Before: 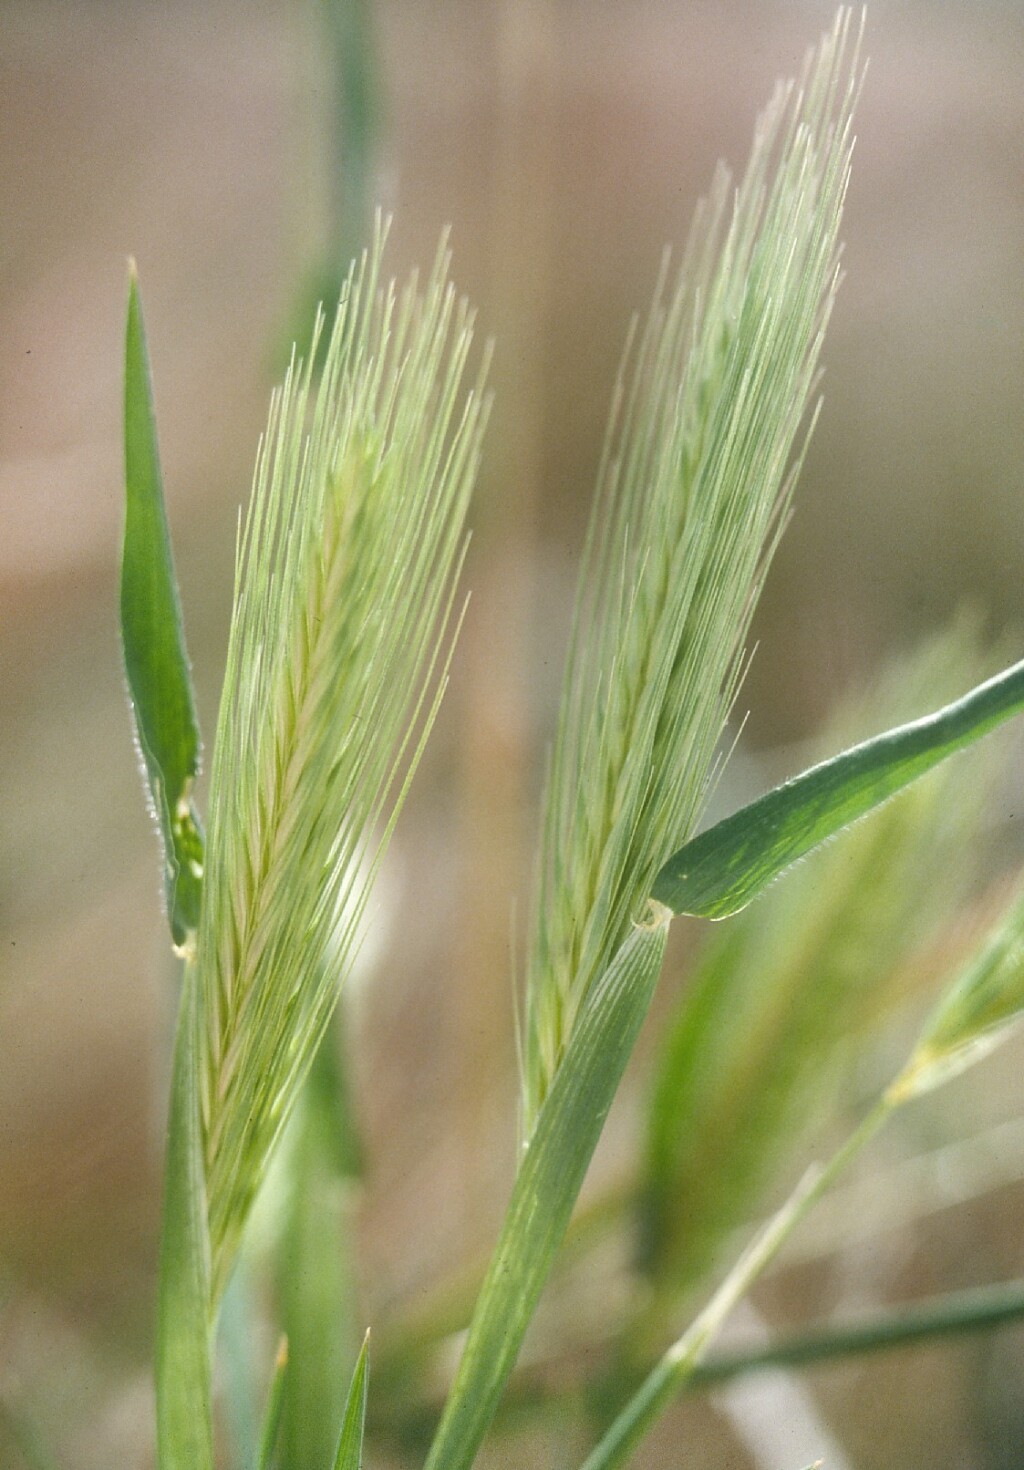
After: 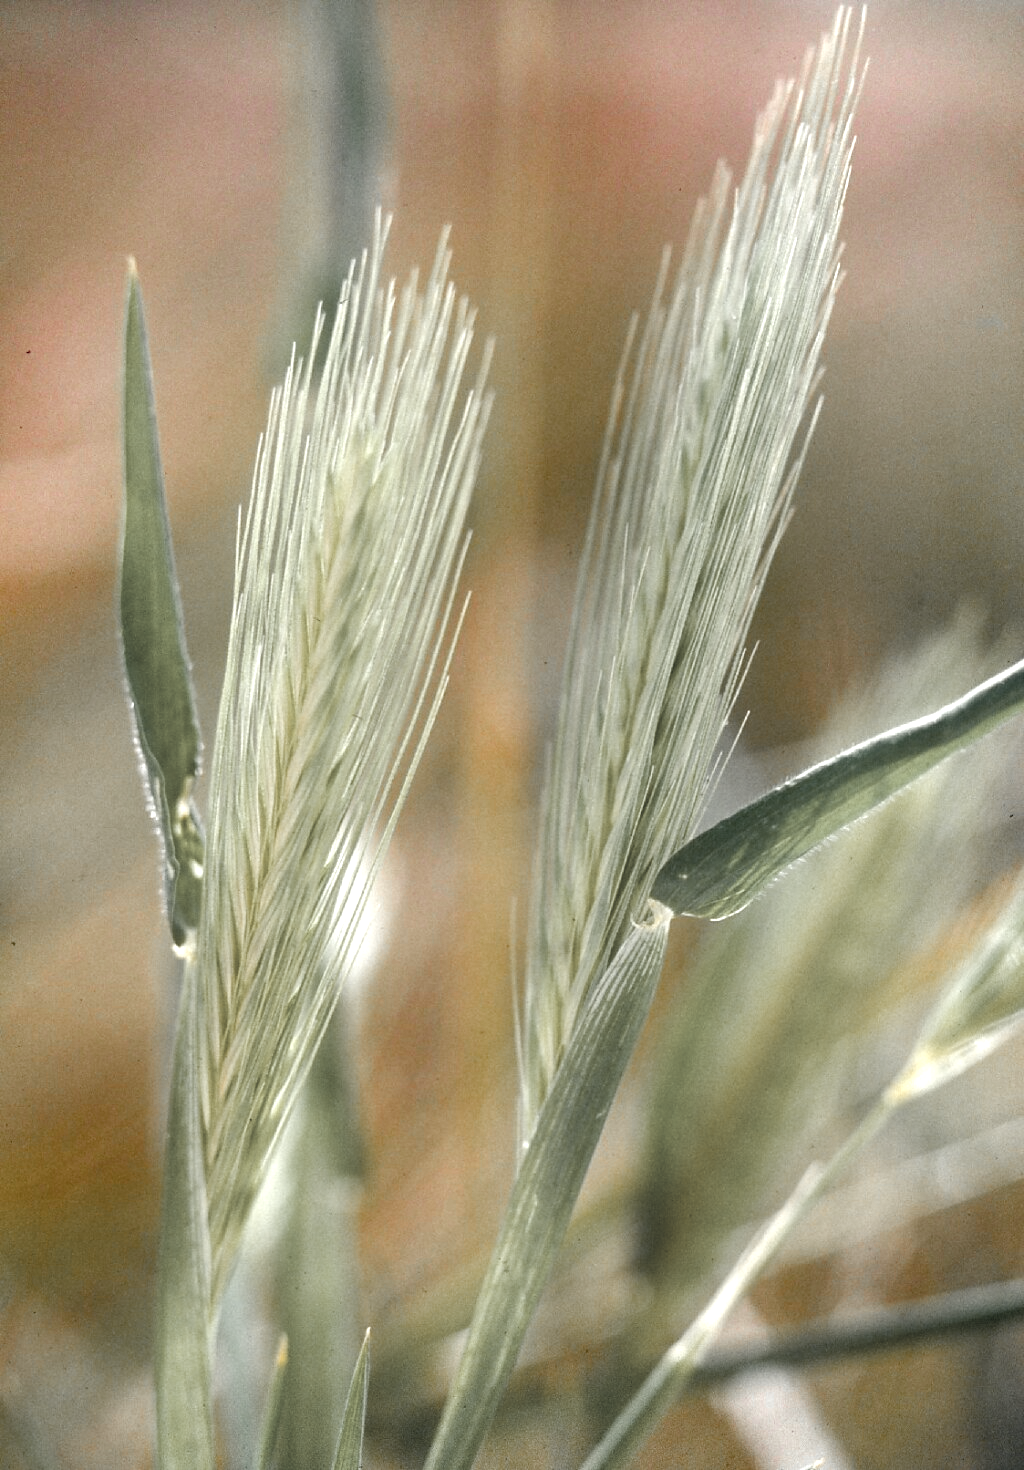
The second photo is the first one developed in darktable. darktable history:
color balance rgb: shadows lift › luminance -21.66%, shadows lift › chroma 6.57%, shadows lift › hue 270°, power › chroma 0.68%, power › hue 60°, highlights gain › luminance 6.08%, highlights gain › chroma 1.33%, highlights gain › hue 90°, global offset › luminance -0.87%, perceptual saturation grading › global saturation 26.86%, perceptual saturation grading › highlights -28.39%, perceptual saturation grading › mid-tones 15.22%, perceptual saturation grading › shadows 33.98%, perceptual brilliance grading › highlights 10%, perceptual brilliance grading › mid-tones 5%
haze removal: strength 0.29, distance 0.25, compatibility mode true, adaptive false
color zones: curves: ch1 [(0, 0.638) (0.193, 0.442) (0.286, 0.15) (0.429, 0.14) (0.571, 0.142) (0.714, 0.154) (0.857, 0.175) (1, 0.638)]
color correction: highlights a* -0.182, highlights b* -0.124
